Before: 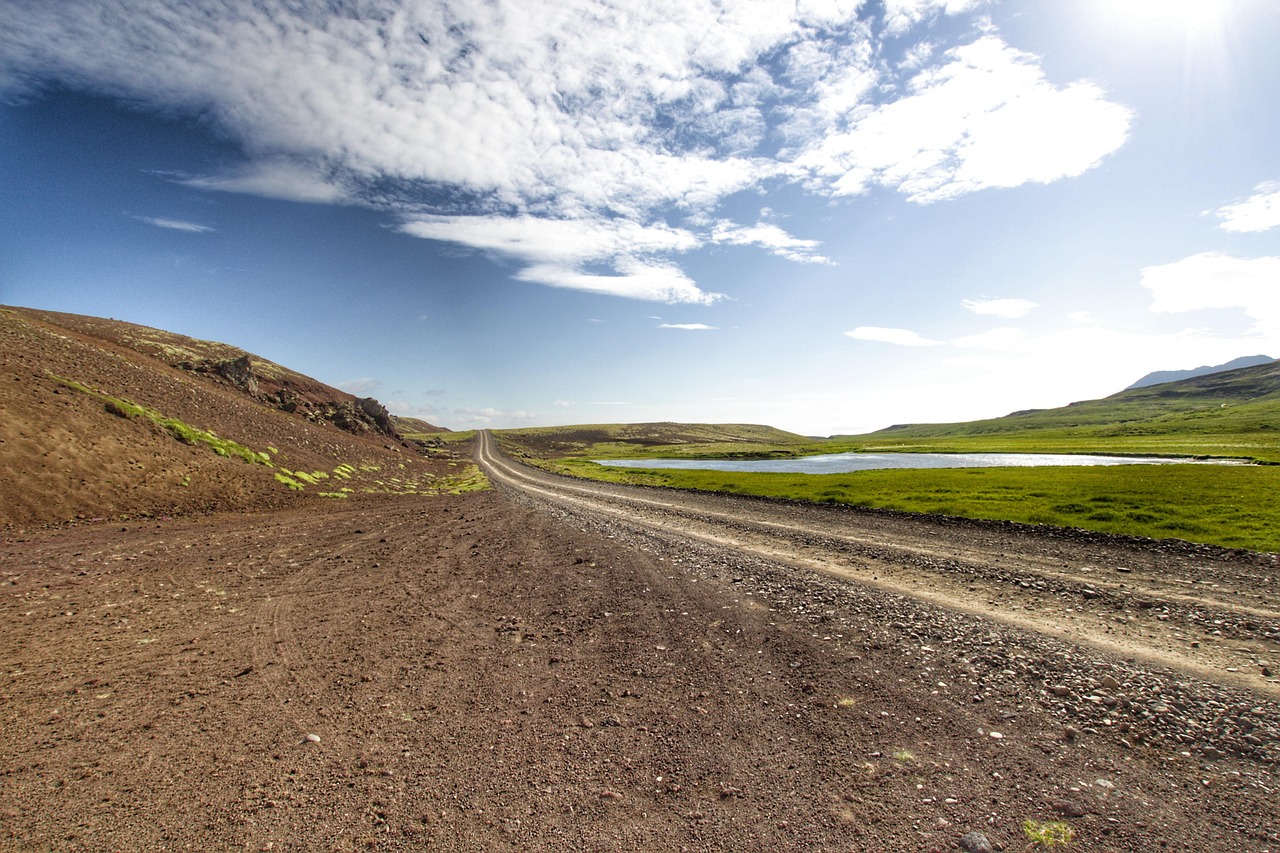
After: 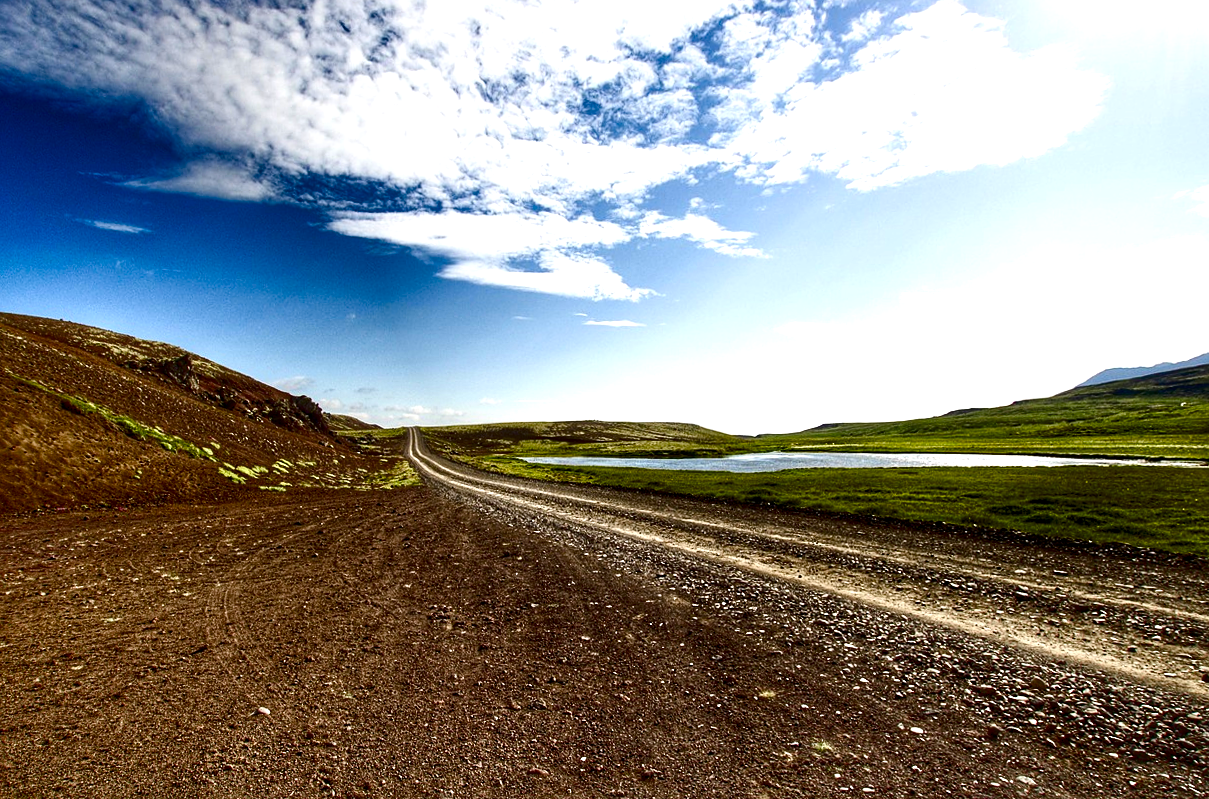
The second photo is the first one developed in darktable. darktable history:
rotate and perspective: rotation 0.062°, lens shift (vertical) 0.115, lens shift (horizontal) -0.133, crop left 0.047, crop right 0.94, crop top 0.061, crop bottom 0.94
contrast brightness saturation: contrast 0.19, brightness -0.24, saturation 0.11
color zones: curves: ch1 [(0.25, 0.5) (0.747, 0.71)]
local contrast: highlights 100%, shadows 100%, detail 120%, midtone range 0.2
sharpen: amount 0.2
color balance rgb: perceptual saturation grading › highlights -29.58%, perceptual saturation grading › mid-tones 29.47%, perceptual saturation grading › shadows 59.73%, perceptual brilliance grading › global brilliance -17.79%, perceptual brilliance grading › highlights 28.73%, global vibrance 15.44%
levels: mode automatic, black 0.023%, white 99.97%, levels [0.062, 0.494, 0.925]
